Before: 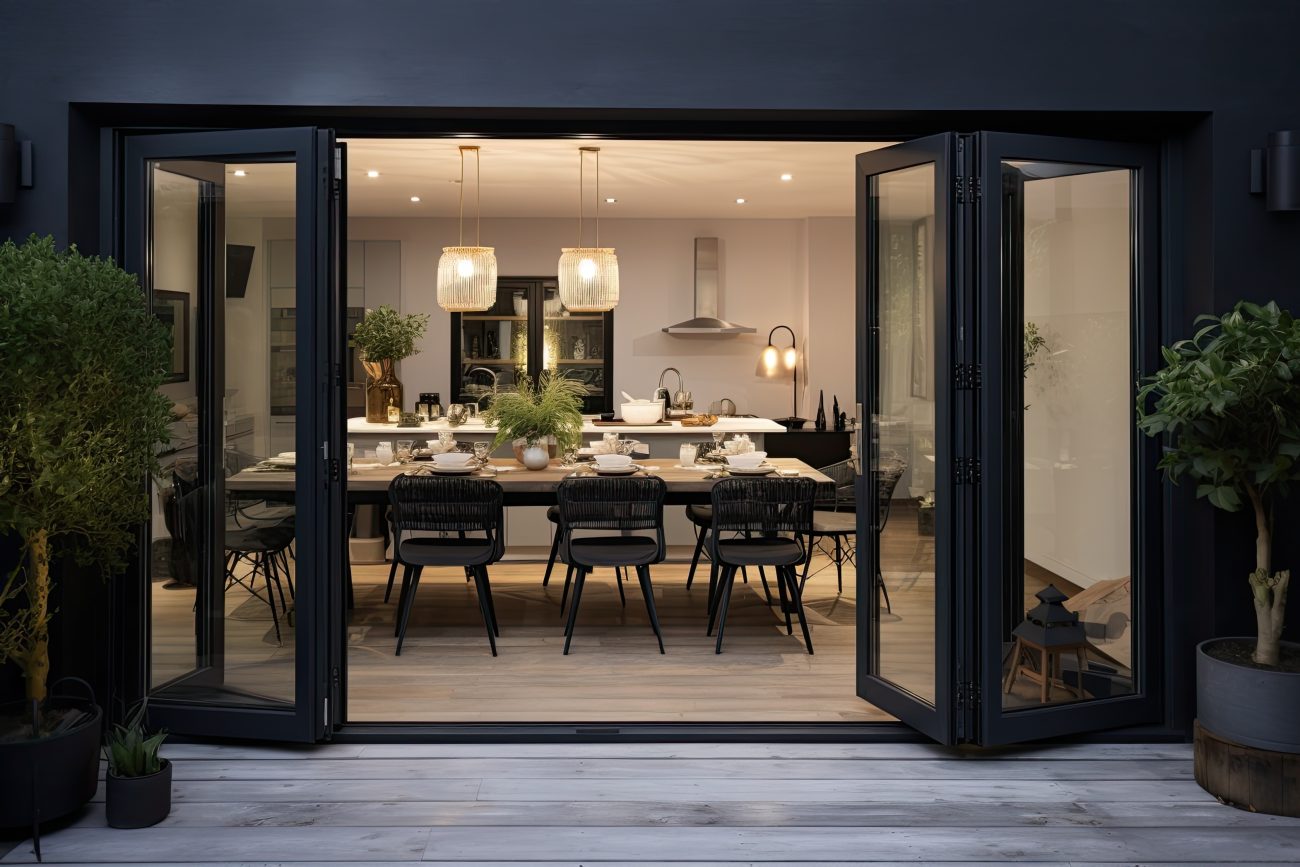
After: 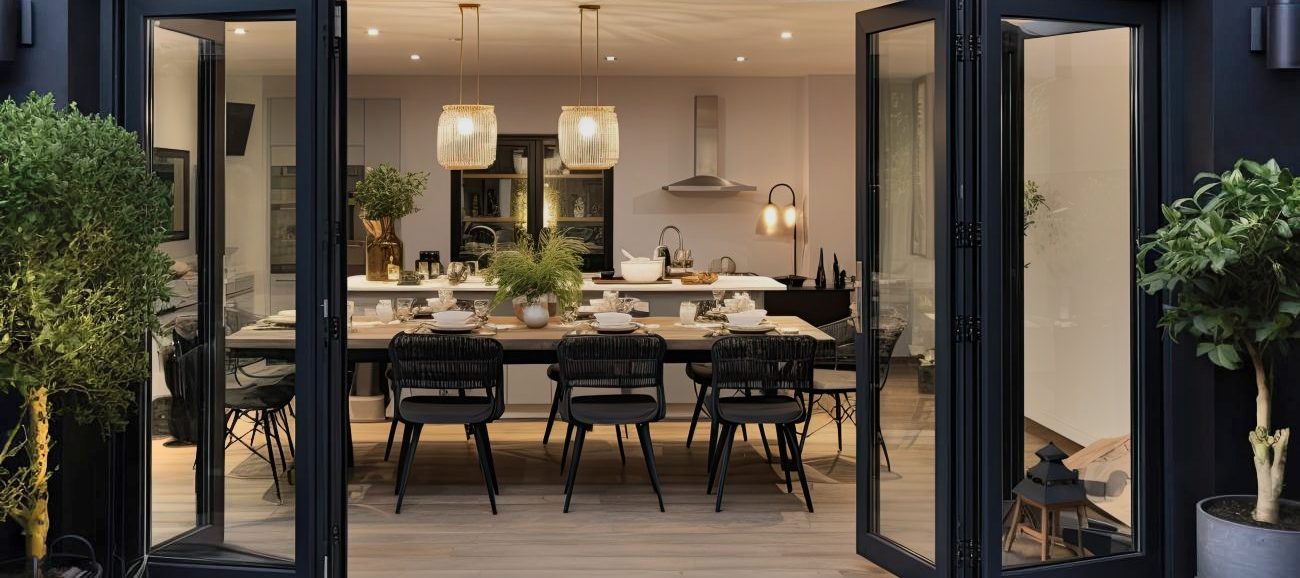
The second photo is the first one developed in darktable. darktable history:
shadows and highlights: shadows 82.27, white point adjustment -8.97, highlights -61.42, highlights color adjustment 39.46%, soften with gaussian
crop: top 16.475%, bottom 16.754%
